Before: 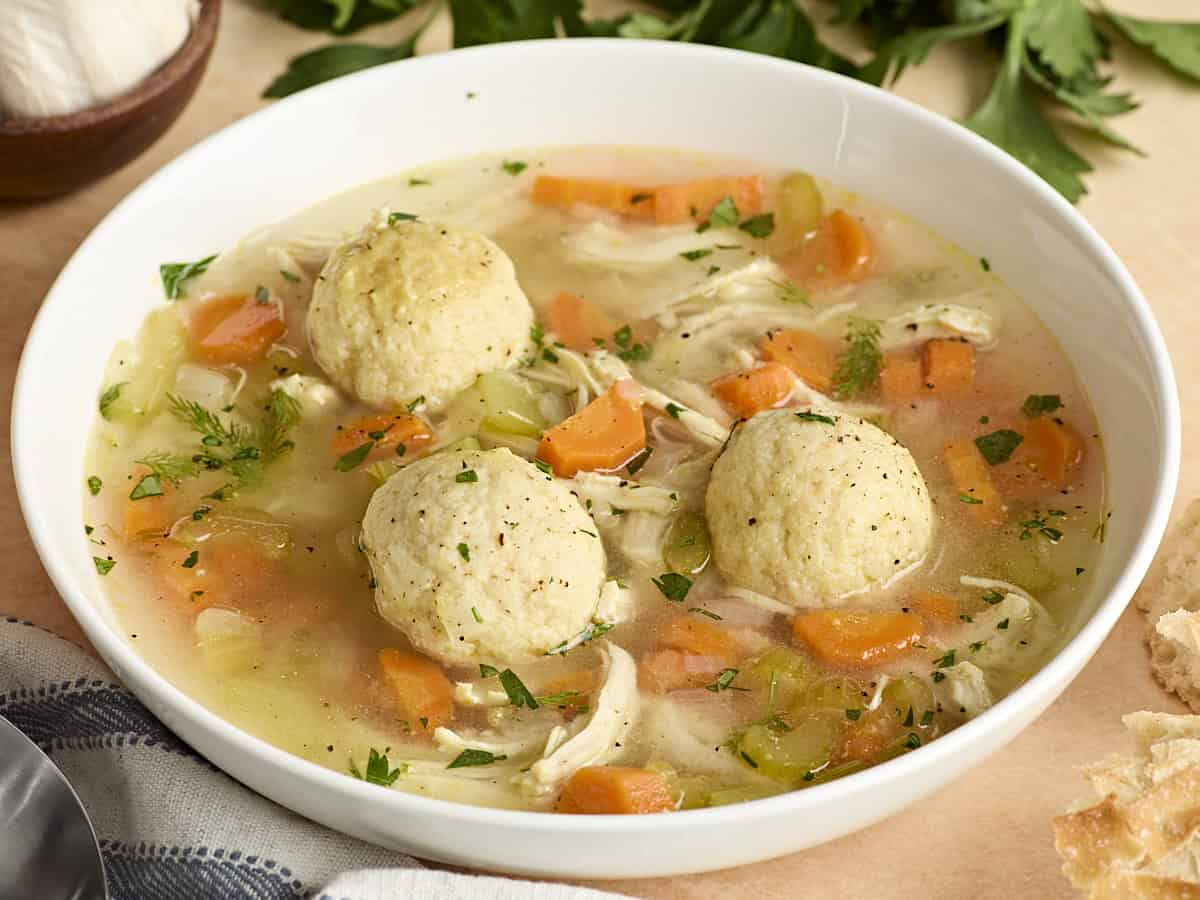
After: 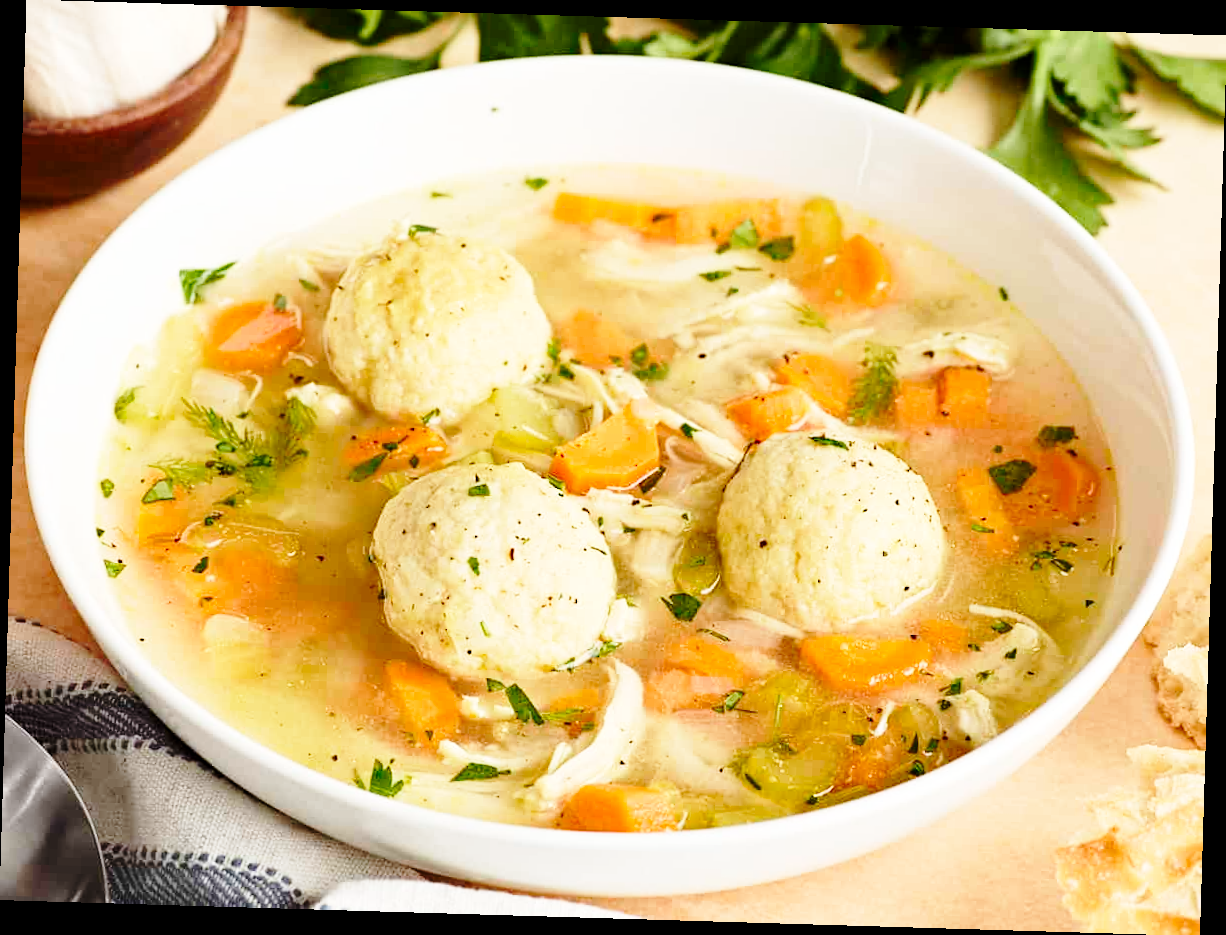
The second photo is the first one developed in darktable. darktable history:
base curve: curves: ch0 [(0, 0) (0.028, 0.03) (0.121, 0.232) (0.46, 0.748) (0.859, 0.968) (1, 1)], preserve colors none
rotate and perspective: rotation 1.72°, automatic cropping off
